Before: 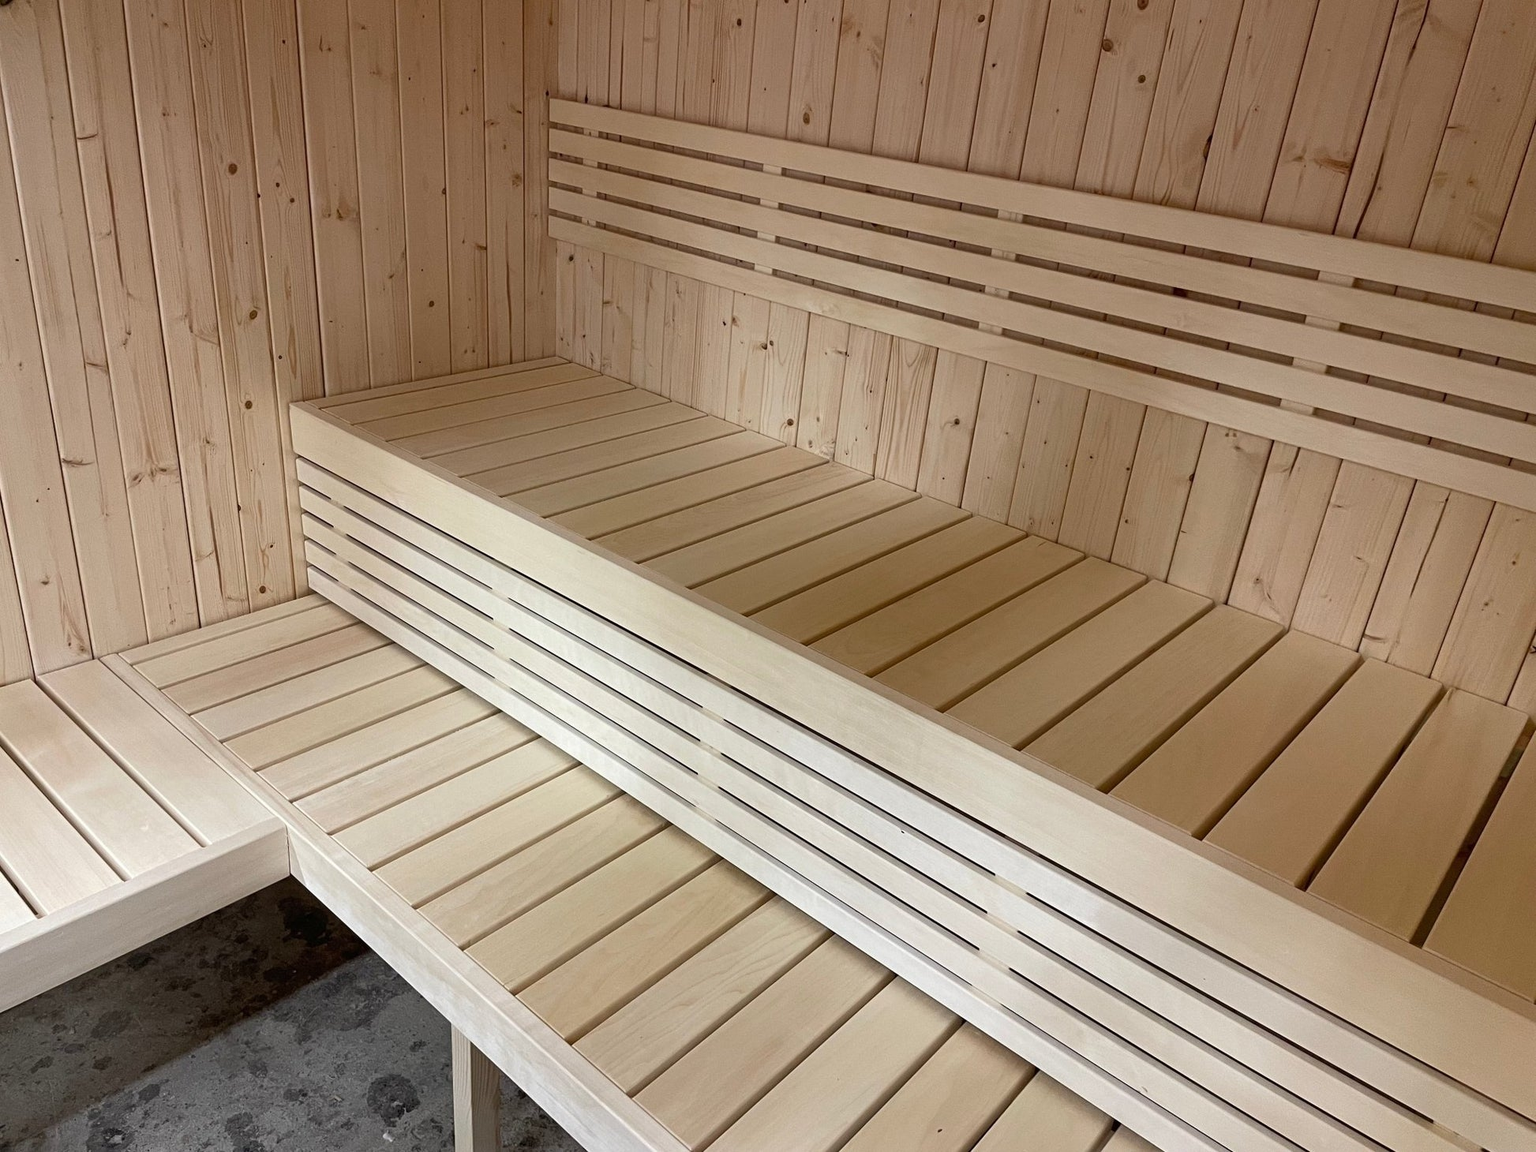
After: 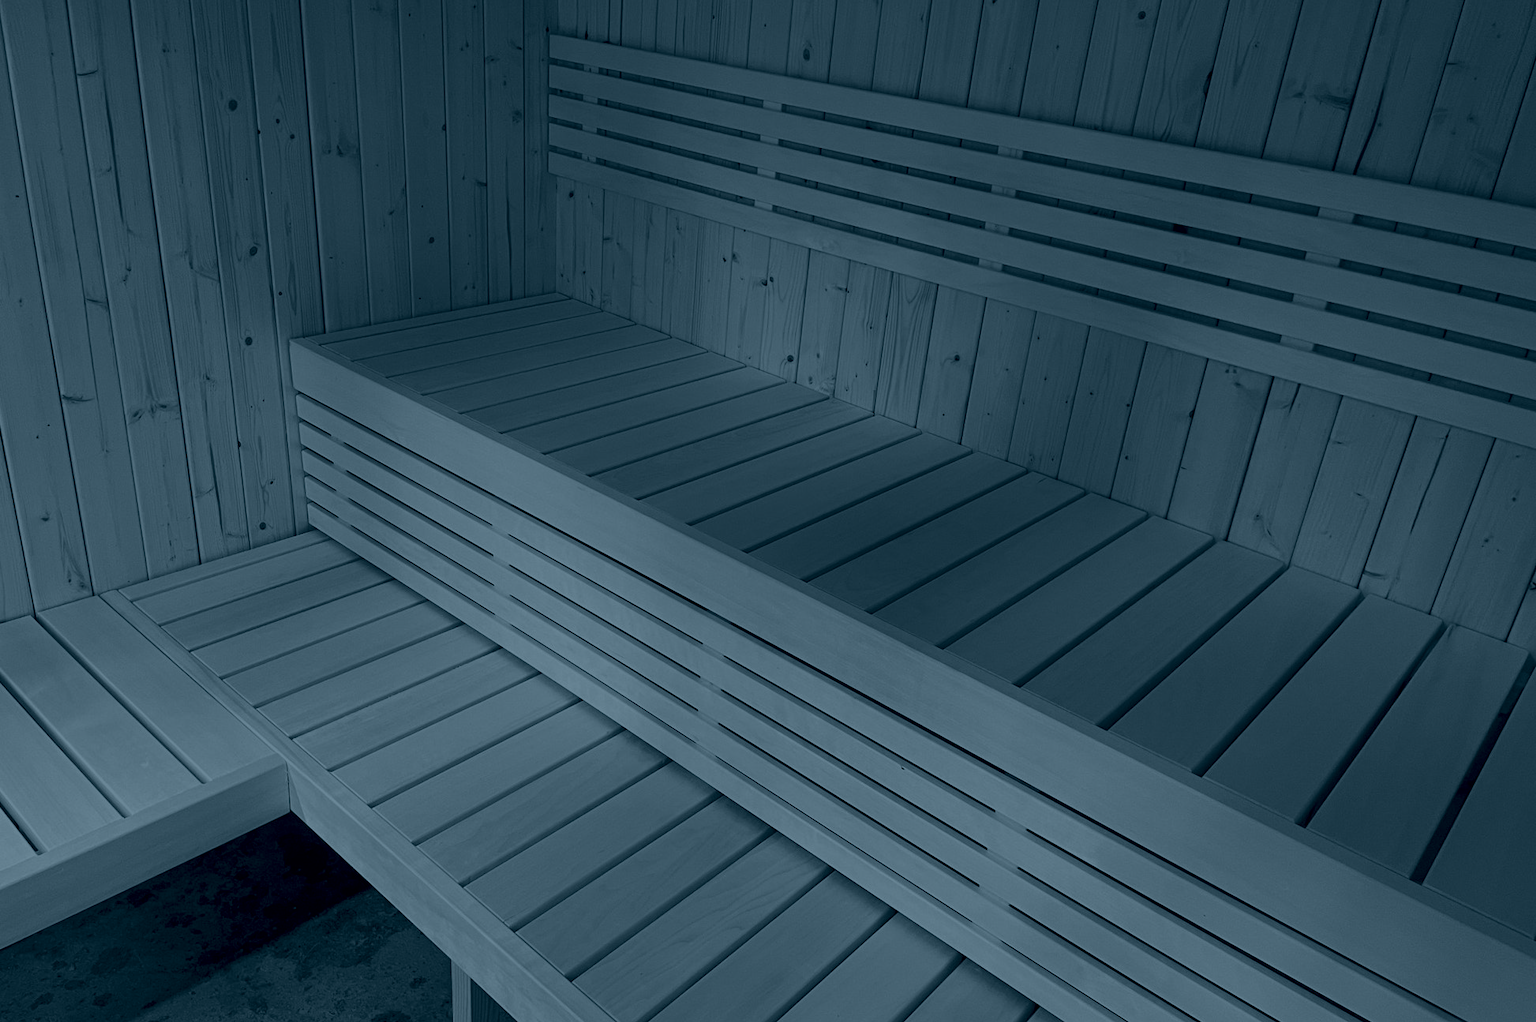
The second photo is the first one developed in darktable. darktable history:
crop and rotate: top 5.609%, bottom 5.609%
colorize: hue 194.4°, saturation 29%, source mix 61.75%, lightness 3.98%, version 1
